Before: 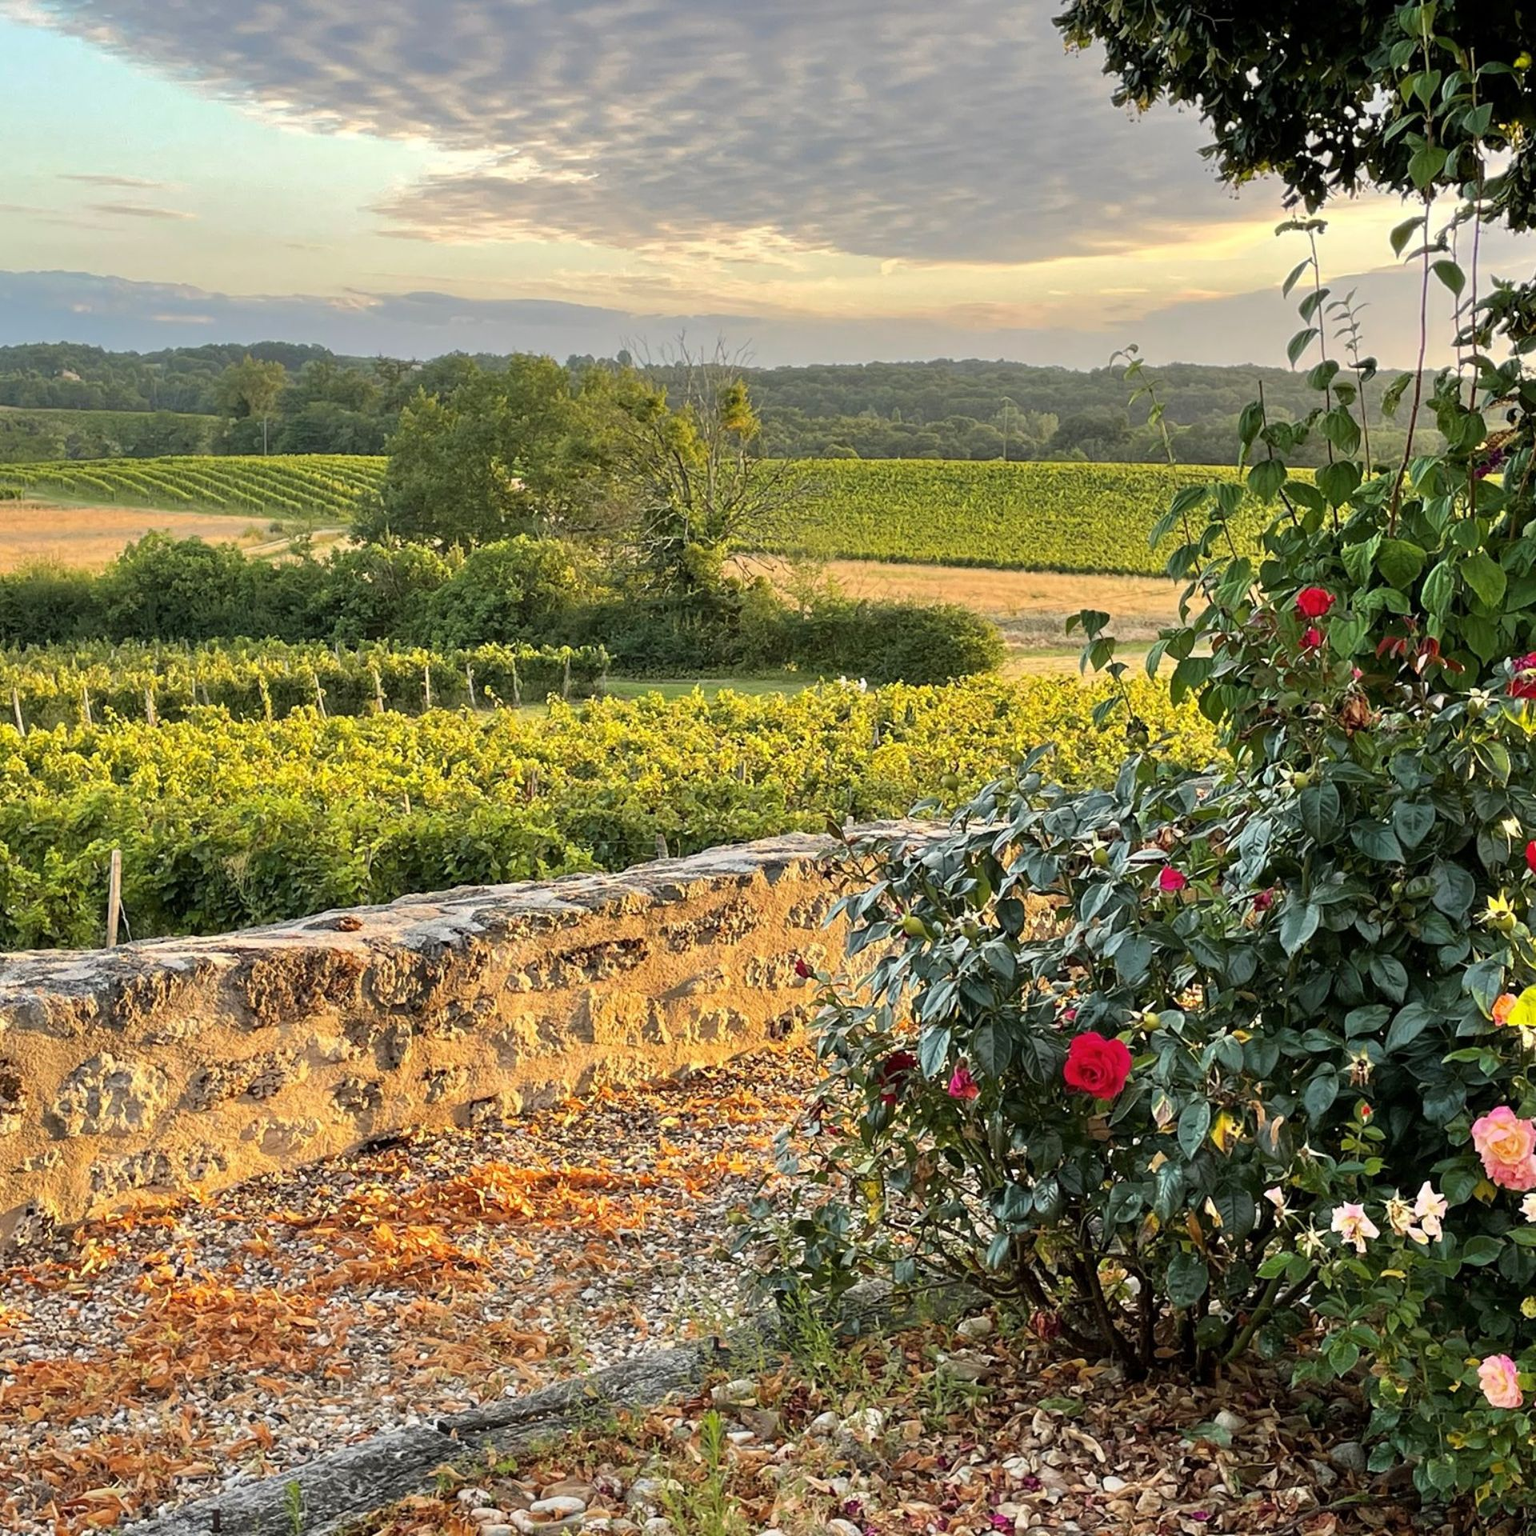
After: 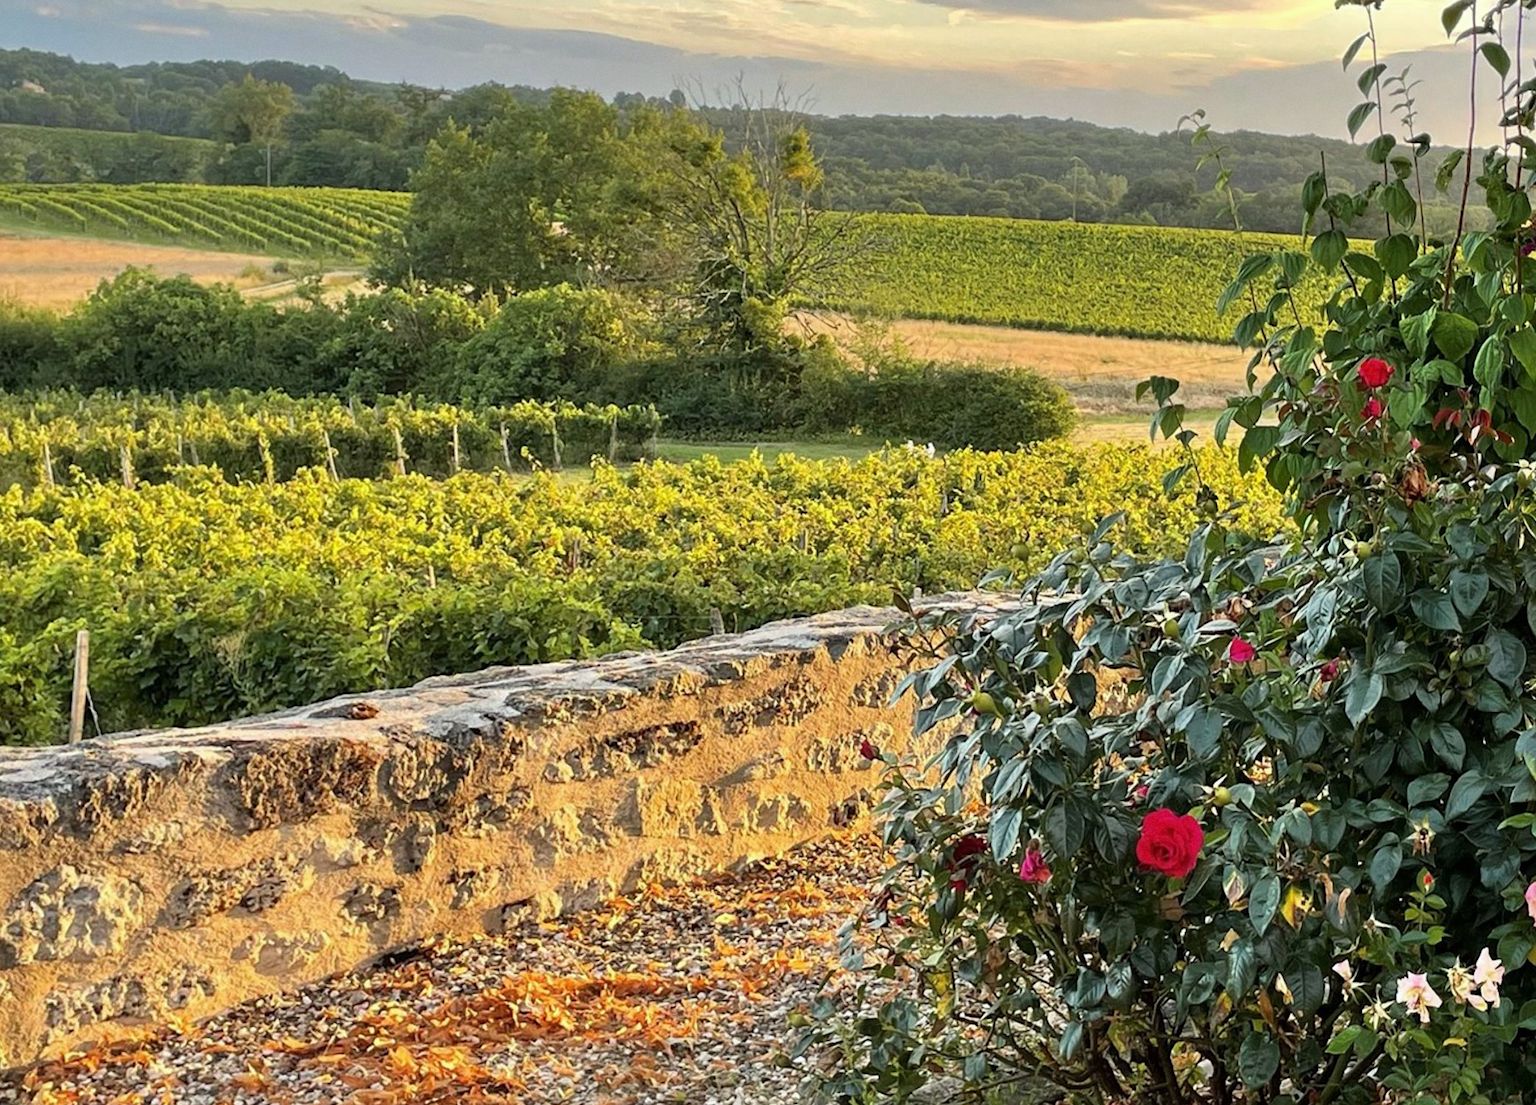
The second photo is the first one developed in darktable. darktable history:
rotate and perspective: rotation -0.013°, lens shift (vertical) -0.027, lens shift (horizontal) 0.178, crop left 0.016, crop right 0.989, crop top 0.082, crop bottom 0.918
white balance: red 0.986, blue 1.01
crop and rotate: left 2.991%, top 13.302%, right 1.981%, bottom 12.636%
grain: coarseness 14.57 ISO, strength 8.8%
